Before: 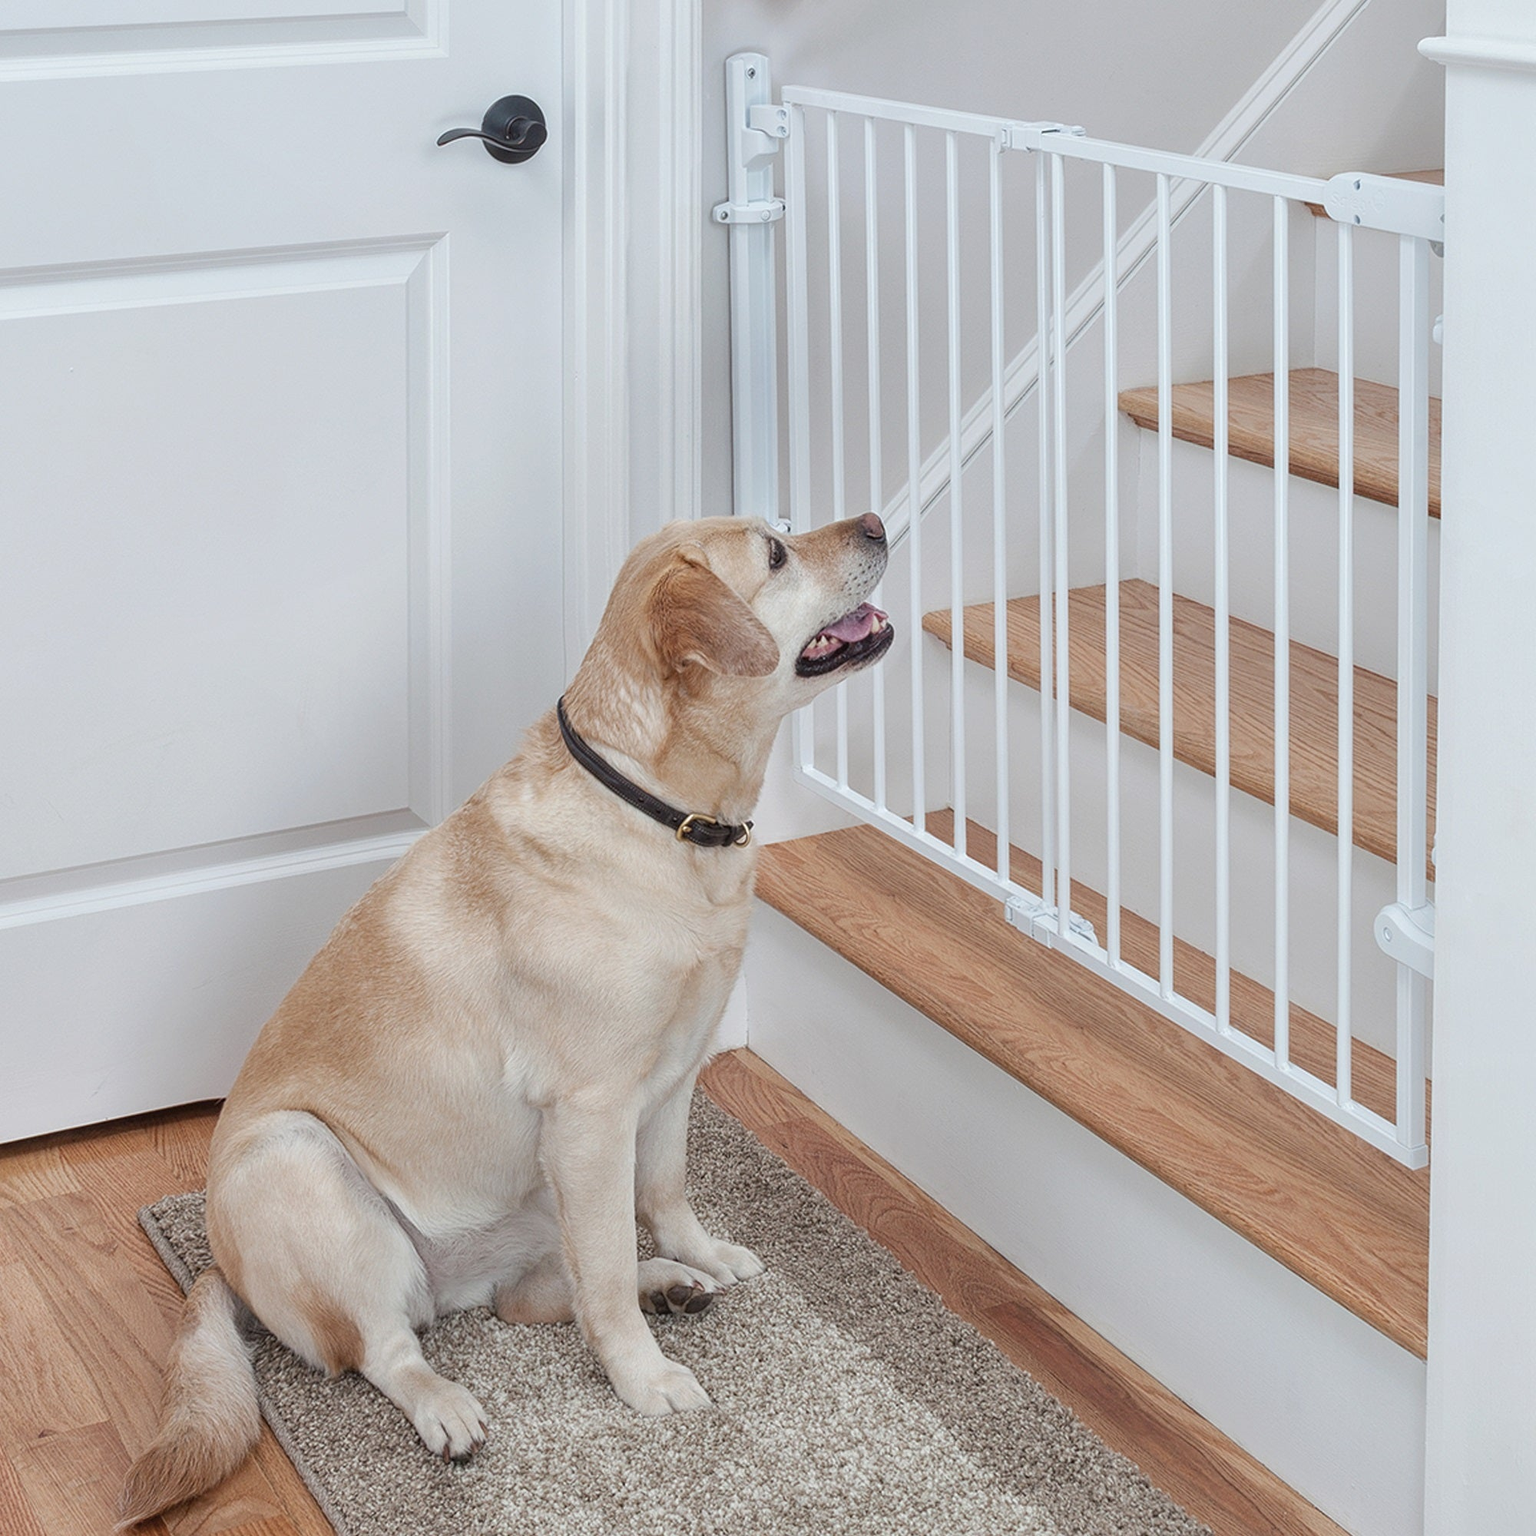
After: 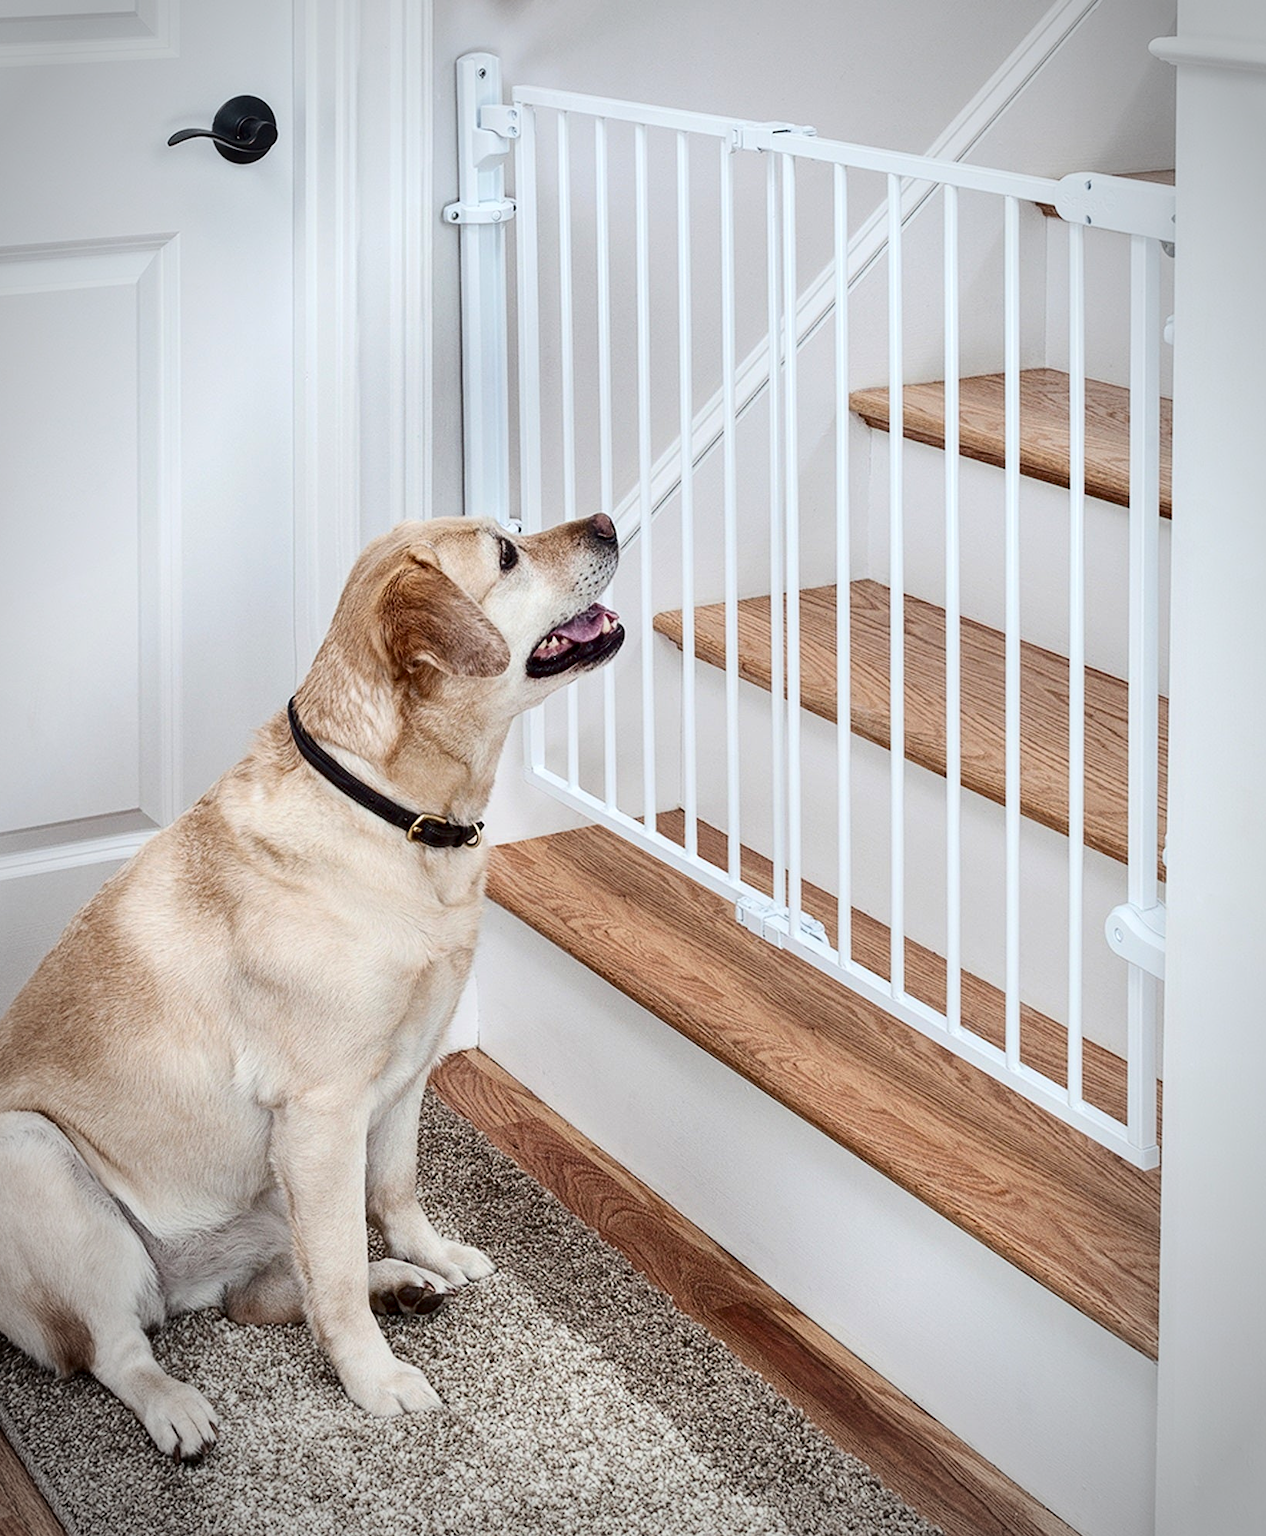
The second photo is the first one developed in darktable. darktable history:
crop: left 17.582%, bottom 0.031%
vignetting: automatic ratio true
exposure: black level correction 0.005, exposure 0.001 EV, compensate highlight preservation false
local contrast: highlights 100%, shadows 100%, detail 120%, midtone range 0.2
contrast brightness saturation: contrast 0.32, brightness -0.08, saturation 0.17
